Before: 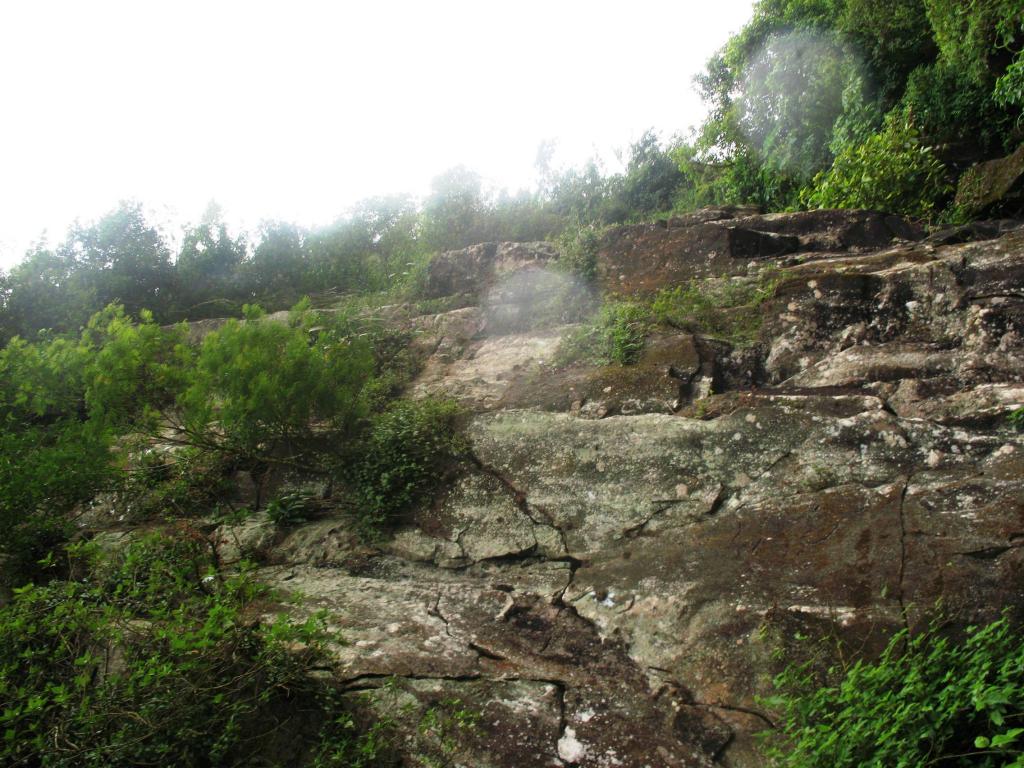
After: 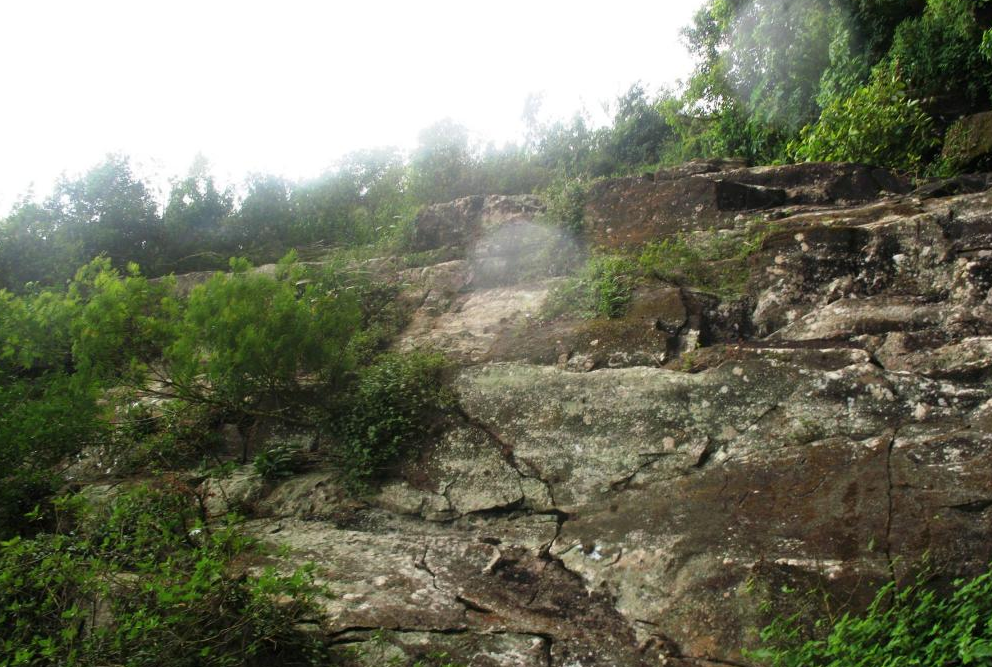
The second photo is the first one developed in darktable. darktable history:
crop: left 1.345%, top 6.139%, right 1.727%, bottom 7.005%
